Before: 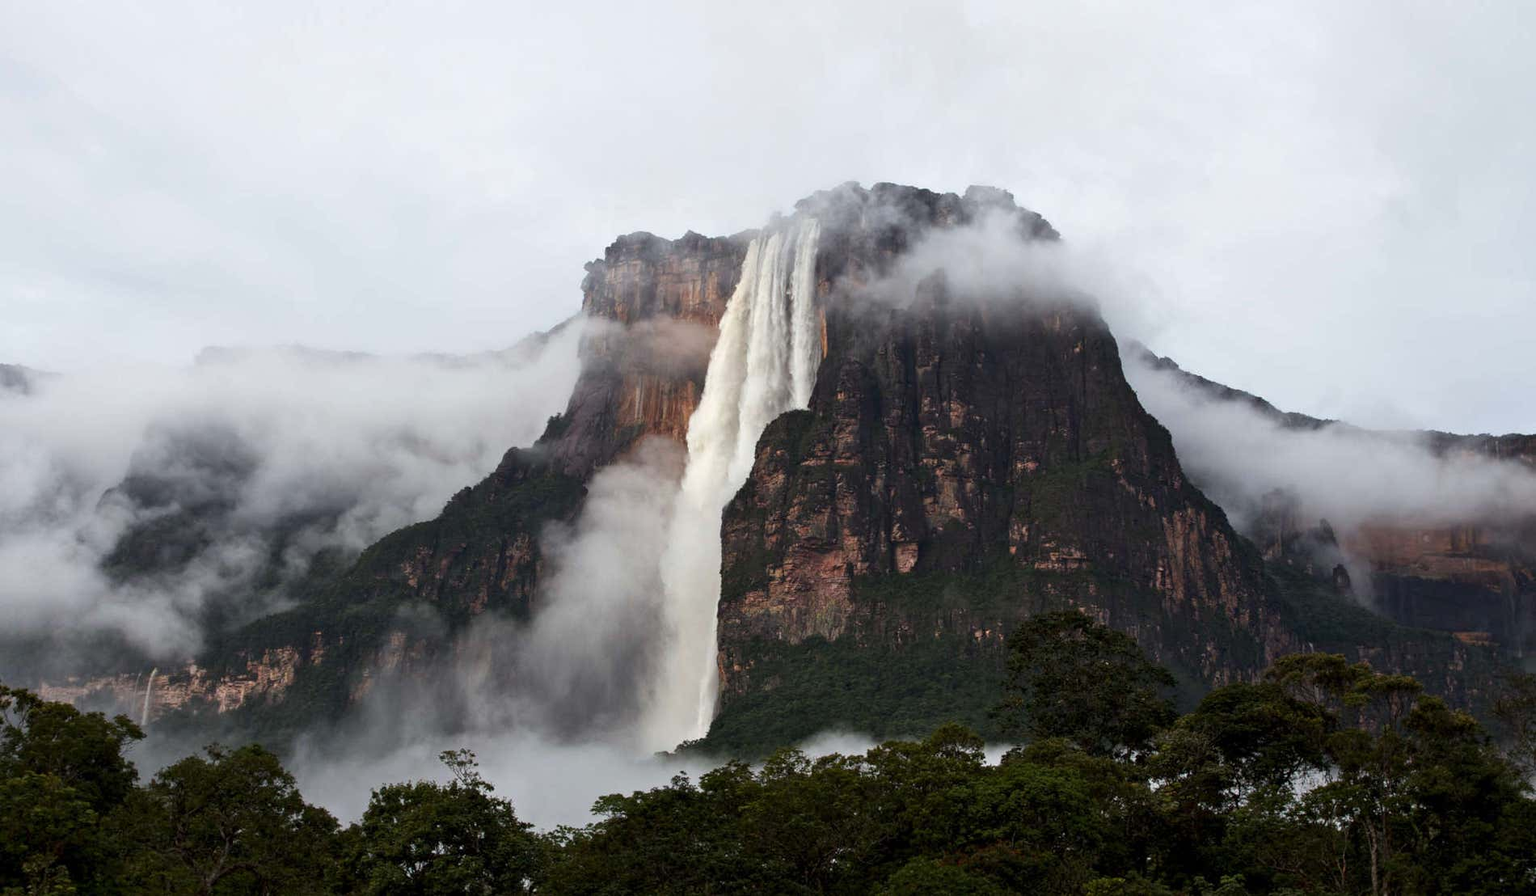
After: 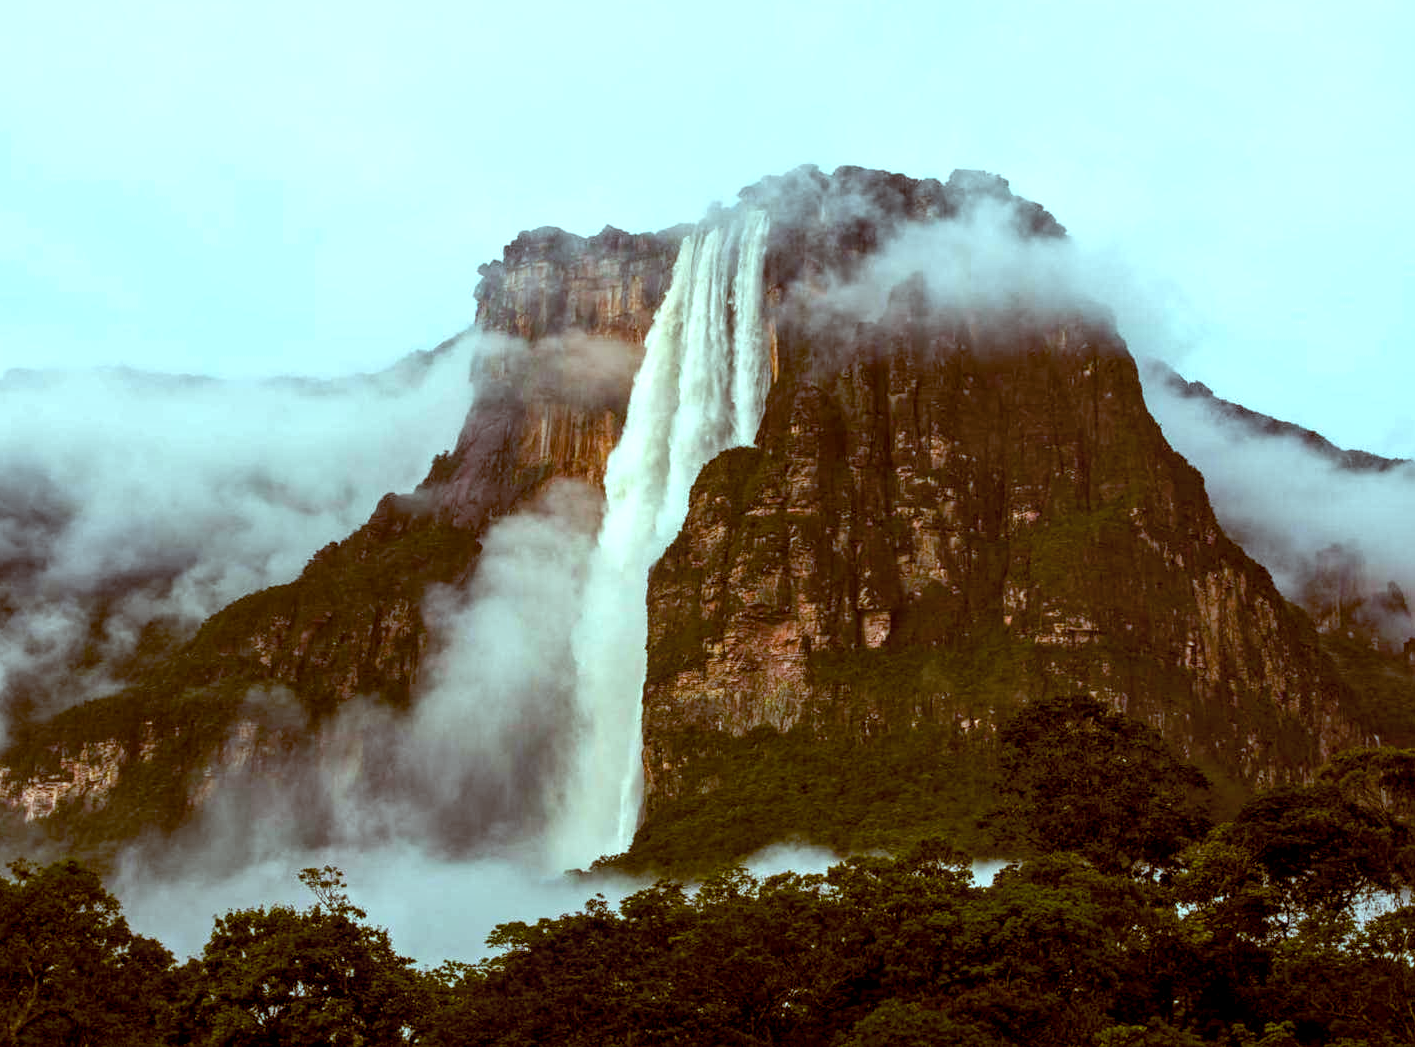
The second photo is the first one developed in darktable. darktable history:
color balance rgb: shadows lift › chroma 2.034%, shadows lift › hue 220°, highlights gain › chroma 4.082%, highlights gain › hue 203.03°, global offset › chroma 0.401%, global offset › hue 36.68°, perceptual saturation grading › global saturation 29.39%, perceptual brilliance grading › highlights 8.606%, perceptual brilliance grading › mid-tones 3.884%, perceptual brilliance grading › shadows 1.227%
local contrast: detail 130%
crop and rotate: left 12.975%, top 5.424%, right 12.546%
